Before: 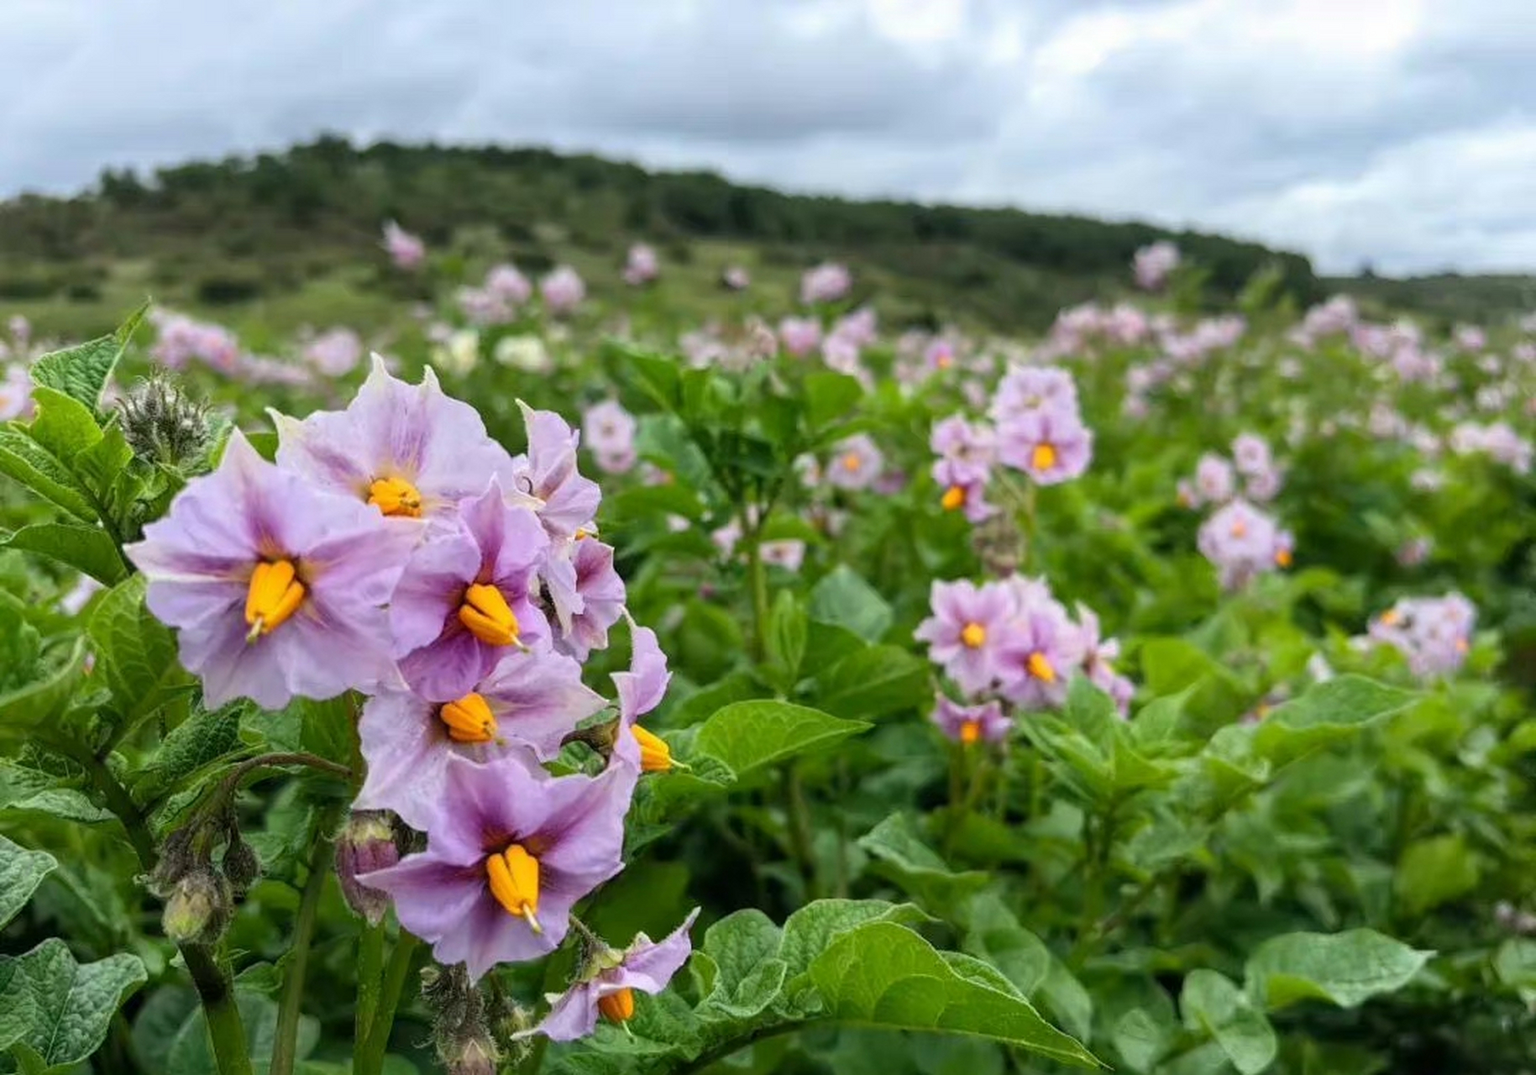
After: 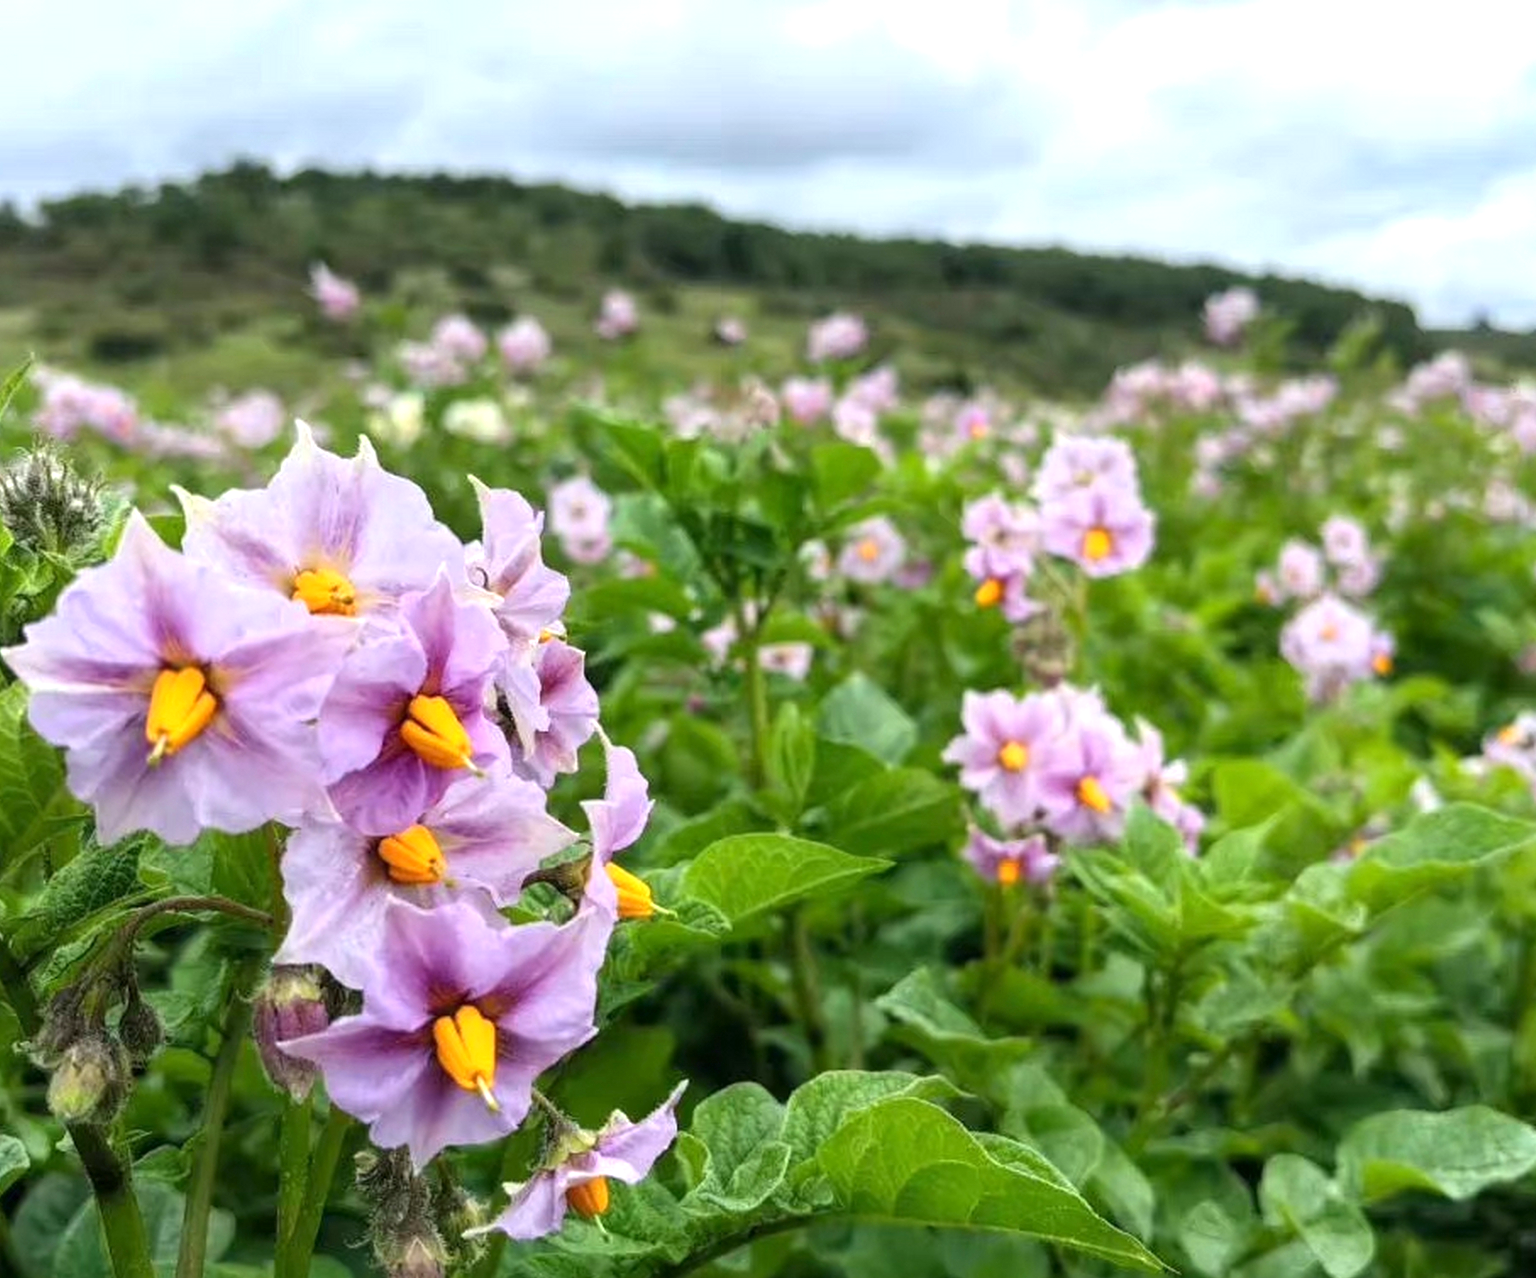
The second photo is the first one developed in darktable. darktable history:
crop: left 8.026%, right 7.374%
tone equalizer: on, module defaults
exposure: exposure 0.515 EV, compensate highlight preservation false
